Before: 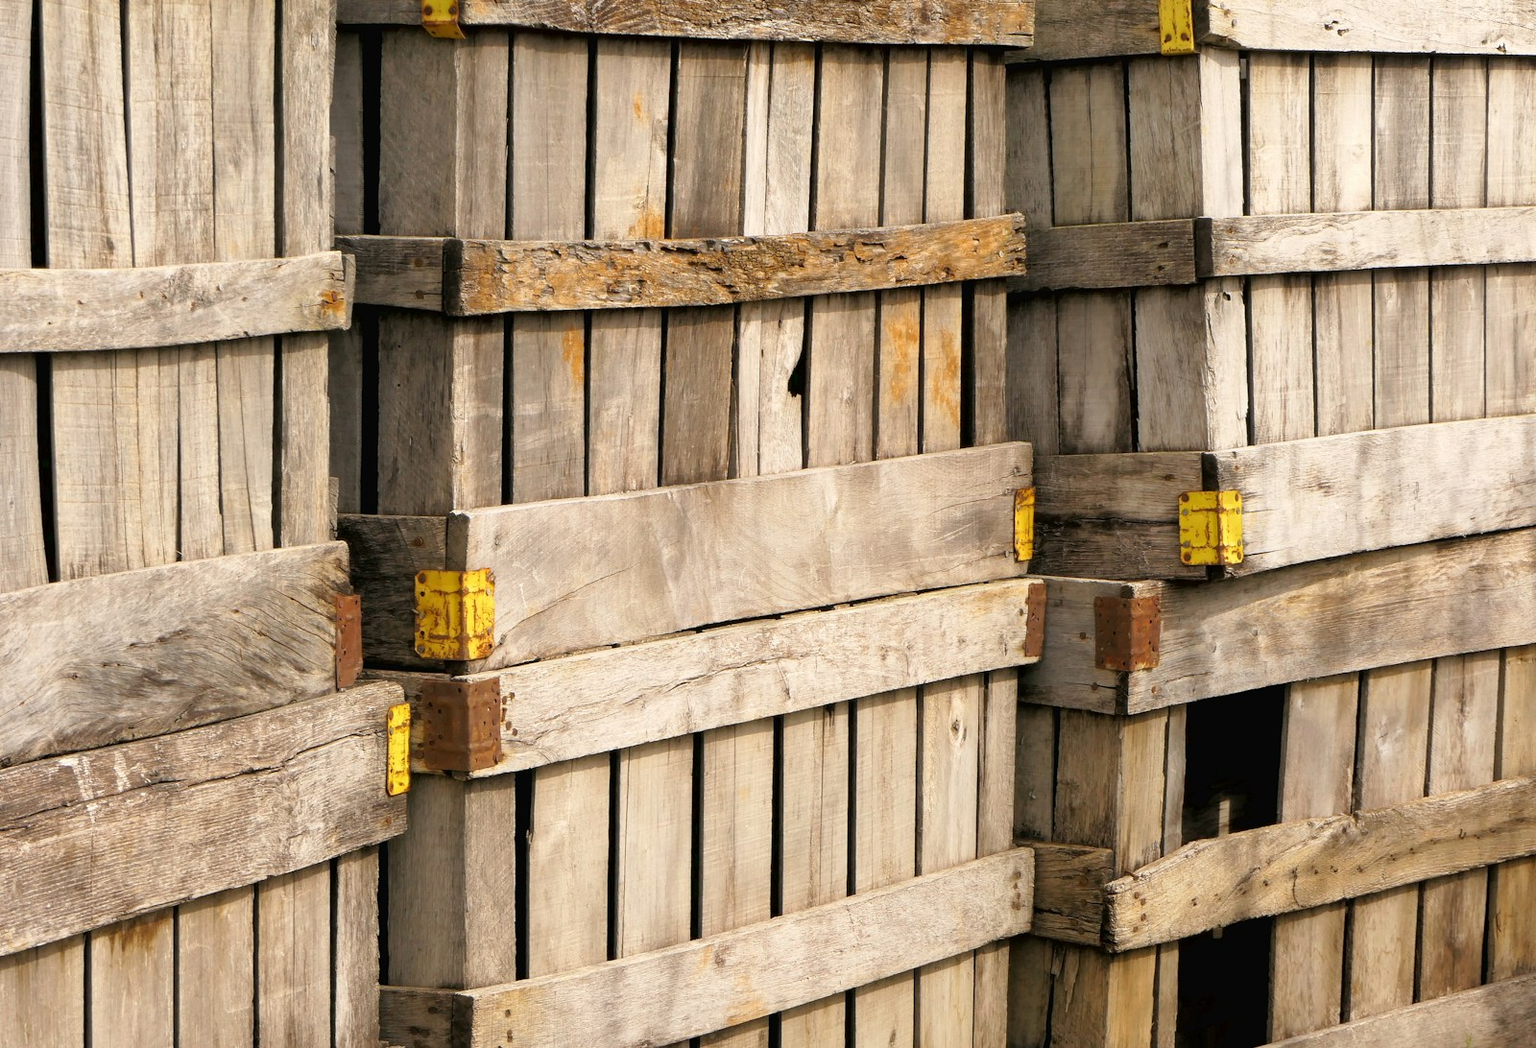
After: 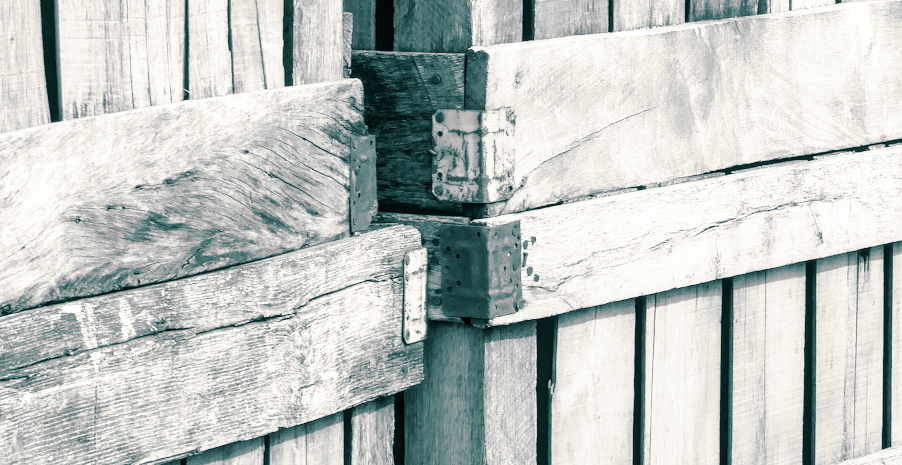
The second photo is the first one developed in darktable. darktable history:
crop: top 44.483%, right 43.593%, bottom 12.892%
color balance: on, module defaults
white balance: red 0.98, blue 1.61
local contrast: on, module defaults
split-toning: shadows › hue 186.43°, highlights › hue 49.29°, compress 30.29%
monochrome: on, module defaults
tone curve: curves: ch0 [(0, 0) (0.003, 0.011) (0.011, 0.02) (0.025, 0.032) (0.044, 0.046) (0.069, 0.071) (0.1, 0.107) (0.136, 0.144) (0.177, 0.189) (0.224, 0.244) (0.277, 0.309) (0.335, 0.398) (0.399, 0.477) (0.468, 0.583) (0.543, 0.675) (0.623, 0.772) (0.709, 0.855) (0.801, 0.926) (0.898, 0.979) (1, 1)], preserve colors none
